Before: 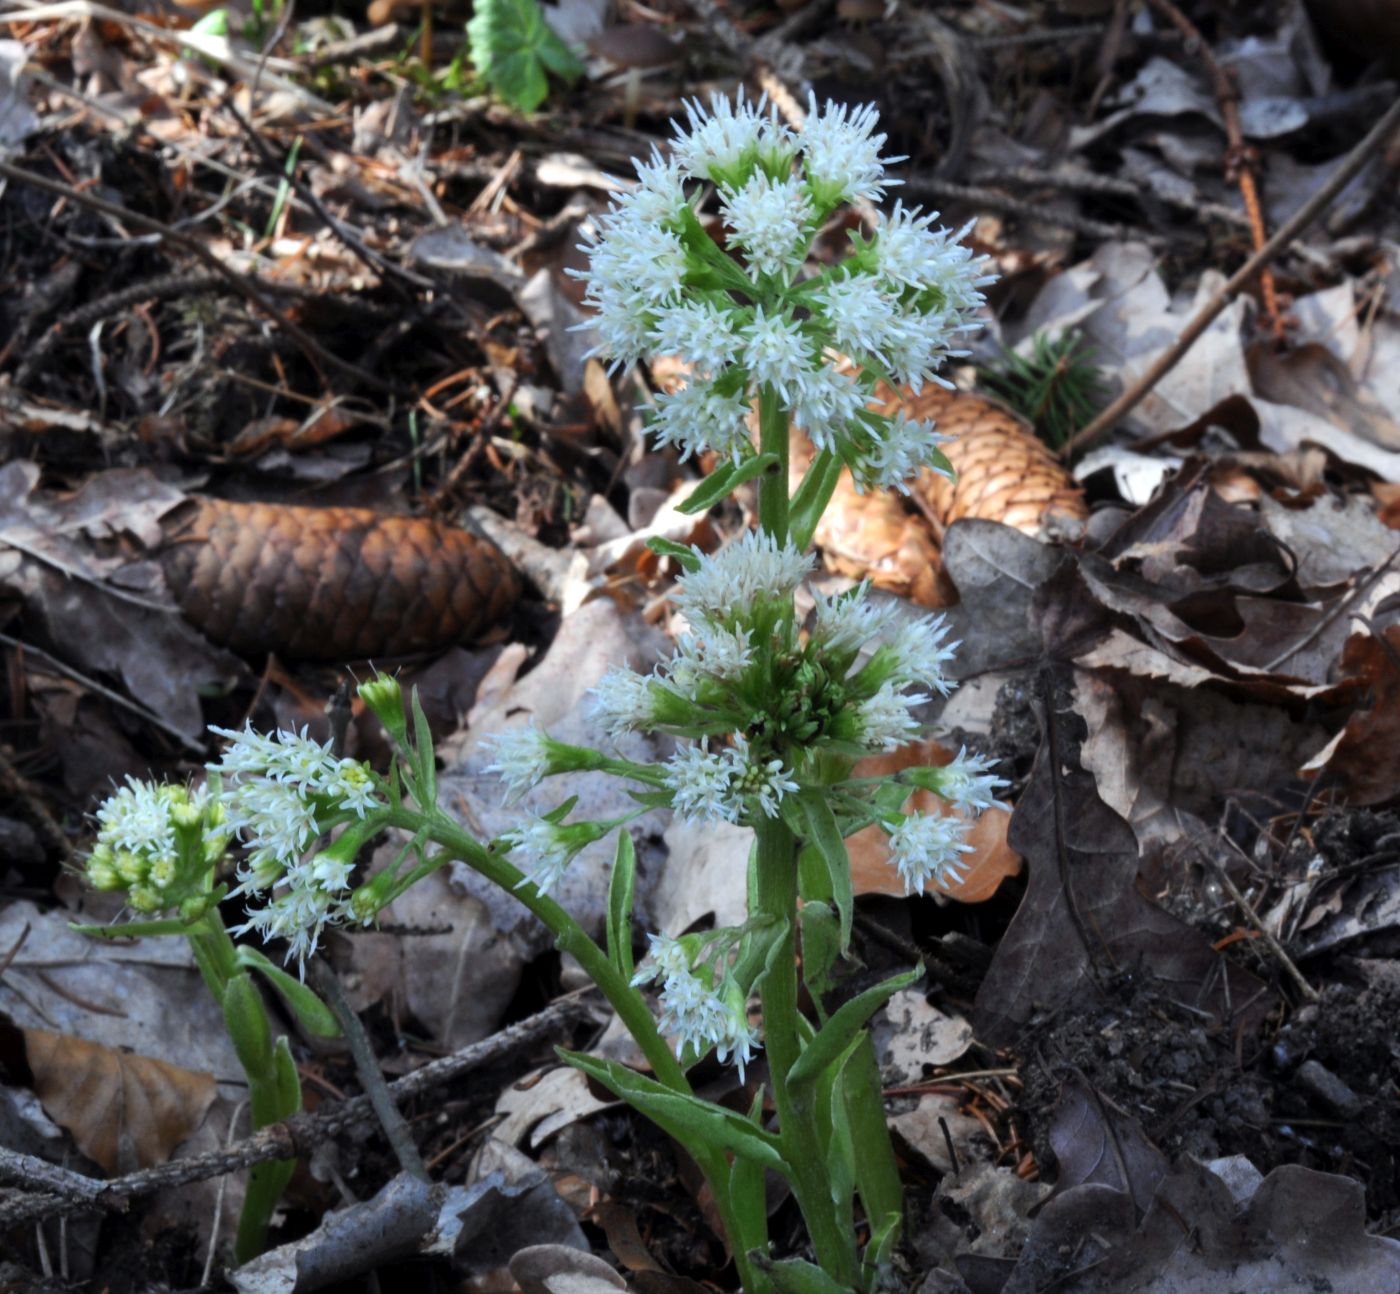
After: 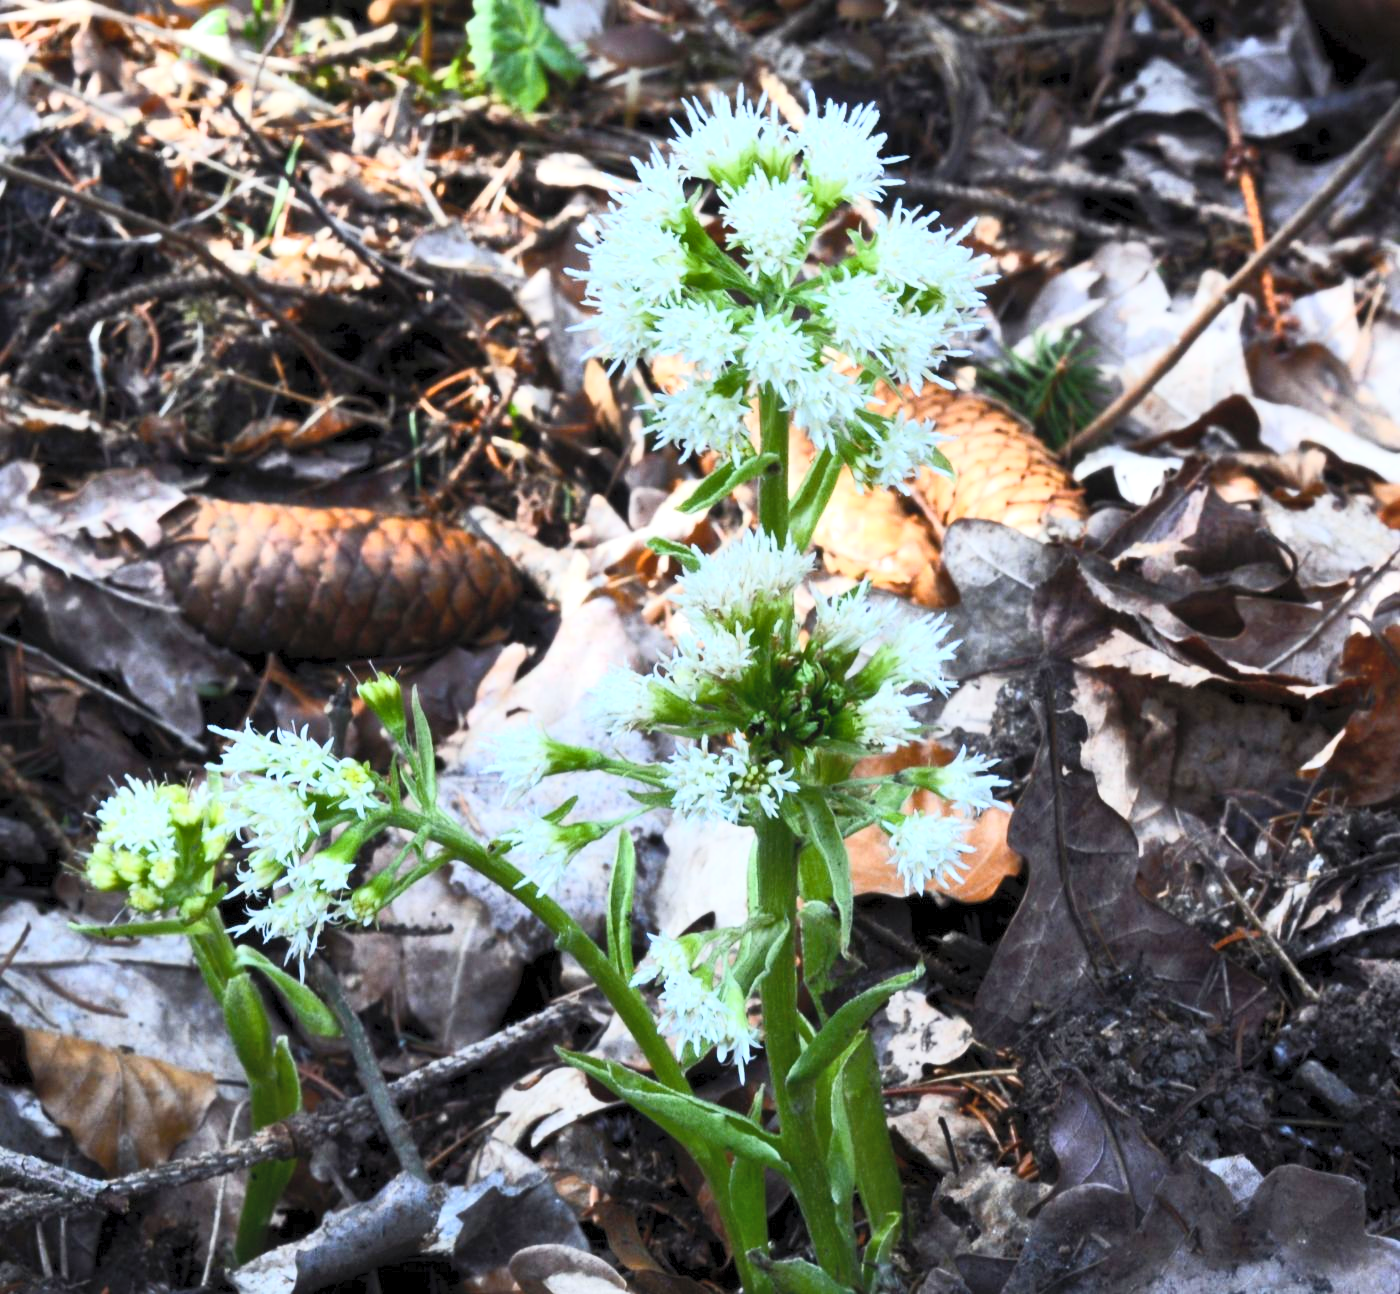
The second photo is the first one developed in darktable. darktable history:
local contrast: mode bilateral grid, contrast 21, coarseness 50, detail 119%, midtone range 0.2
color balance rgb: linear chroma grading › global chroma 15.027%, perceptual saturation grading › global saturation 20%, perceptual saturation grading › highlights -24.918%, perceptual saturation grading › shadows 25.118%, contrast -9.415%
contrast brightness saturation: contrast 0.391, brightness 0.517
tone equalizer: -8 EV -0.43 EV, -7 EV -0.387 EV, -6 EV -0.306 EV, -5 EV -0.262 EV, -3 EV 0.255 EV, -2 EV 0.31 EV, -1 EV 0.396 EV, +0 EV 0.424 EV, edges refinement/feathering 500, mask exposure compensation -1.57 EV, preserve details no
